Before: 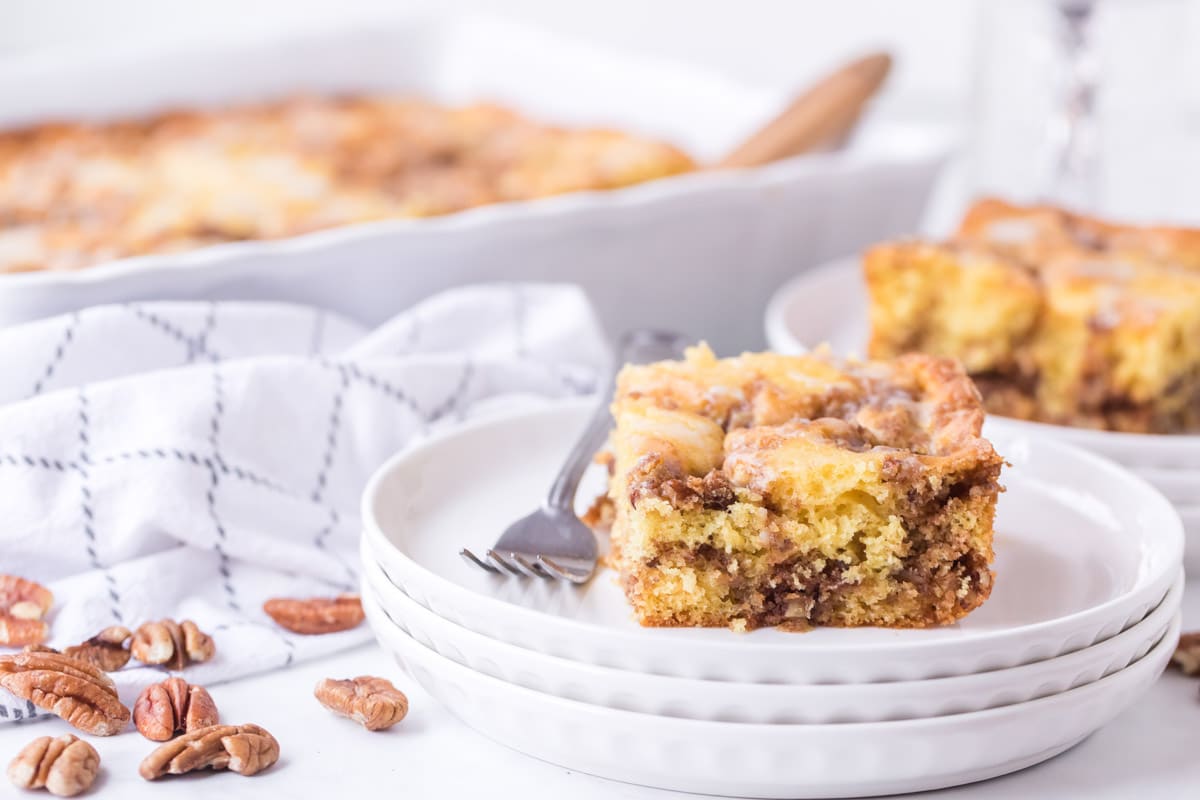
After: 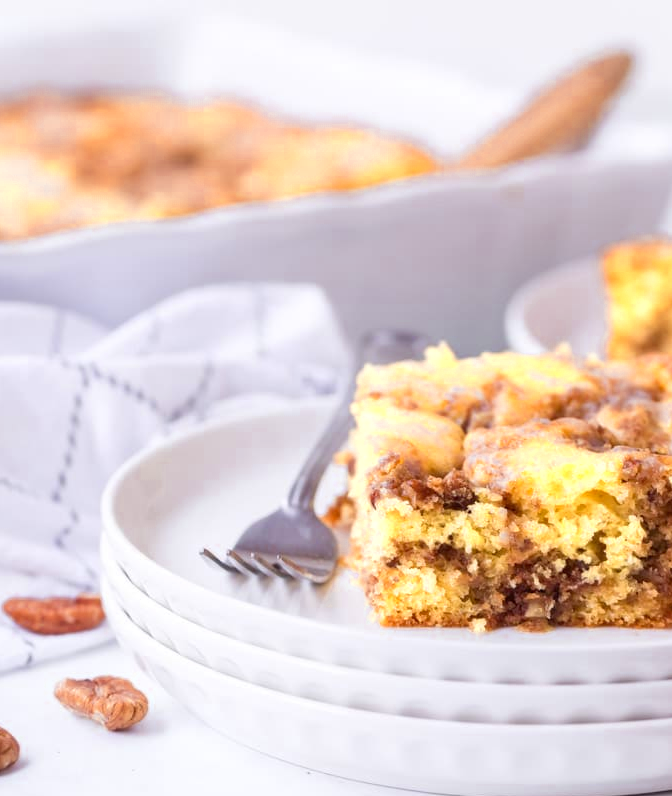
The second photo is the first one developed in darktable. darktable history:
color zones: curves: ch0 [(0.004, 0.305) (0.261, 0.623) (0.389, 0.399) (0.708, 0.571) (0.947, 0.34)]; ch1 [(0.025, 0.645) (0.229, 0.584) (0.326, 0.551) (0.484, 0.262) (0.757, 0.643)]
crop: left 21.674%, right 22.086%
